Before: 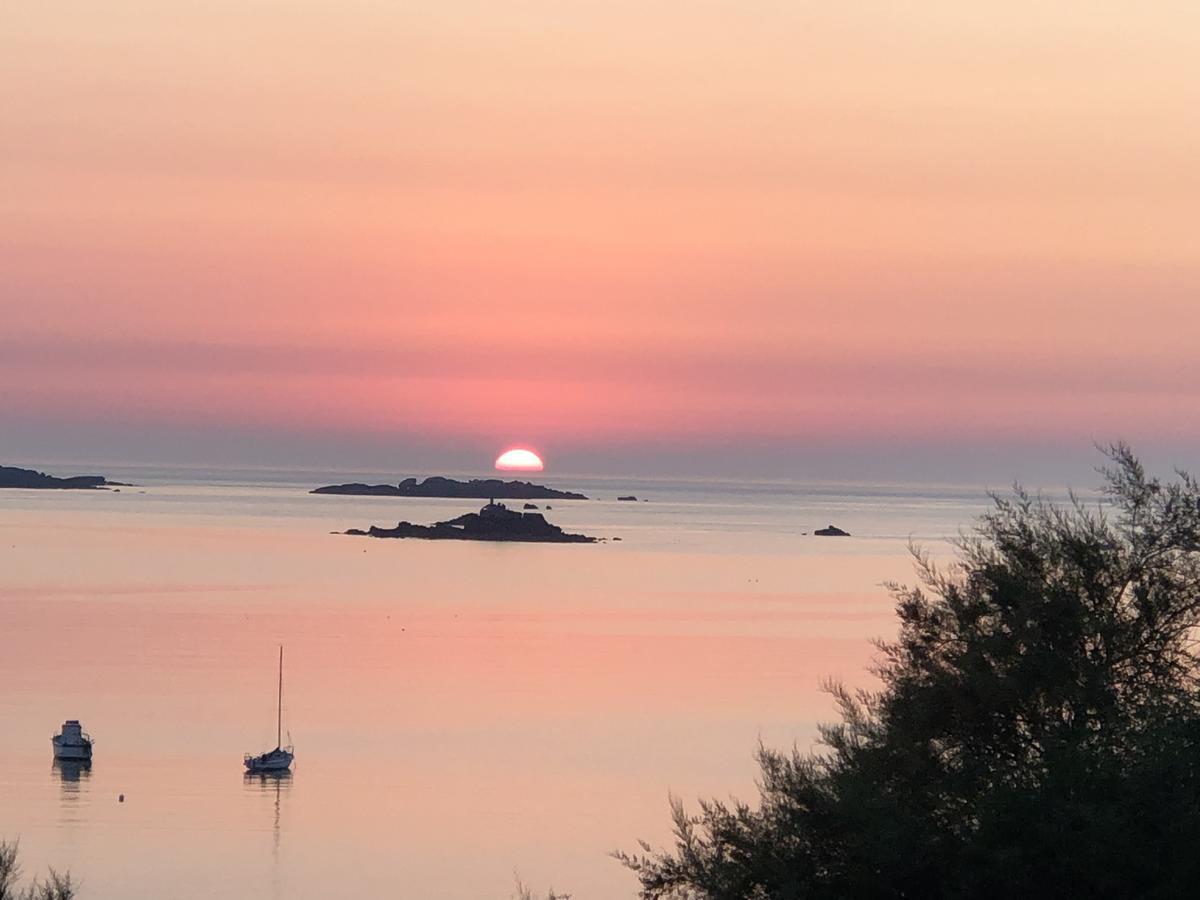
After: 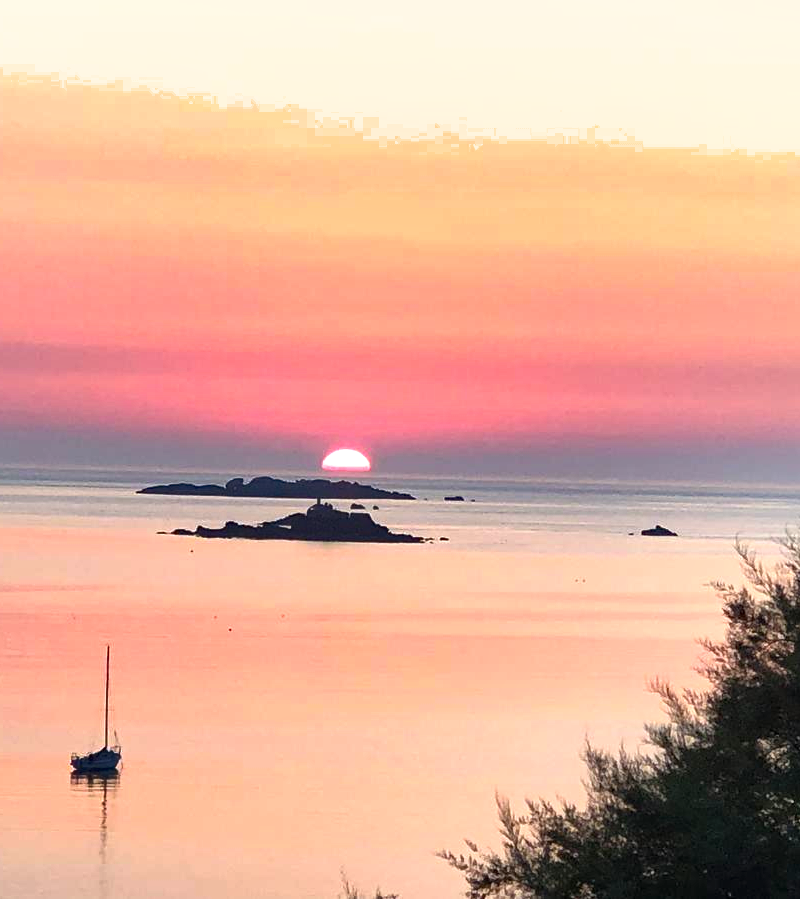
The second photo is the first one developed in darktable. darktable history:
contrast brightness saturation: contrast 0.041, saturation 0.16
tone equalizer: -8 EV -0.779 EV, -7 EV -0.669 EV, -6 EV -0.591 EV, -5 EV -0.421 EV, -3 EV 0.4 EV, -2 EV 0.6 EV, -1 EV 0.699 EV, +0 EV 0.76 EV, smoothing diameter 24.95%, edges refinement/feathering 6.34, preserve details guided filter
crop and rotate: left 14.471%, right 18.822%
haze removal: compatibility mode true
shadows and highlights: low approximation 0.01, soften with gaussian
